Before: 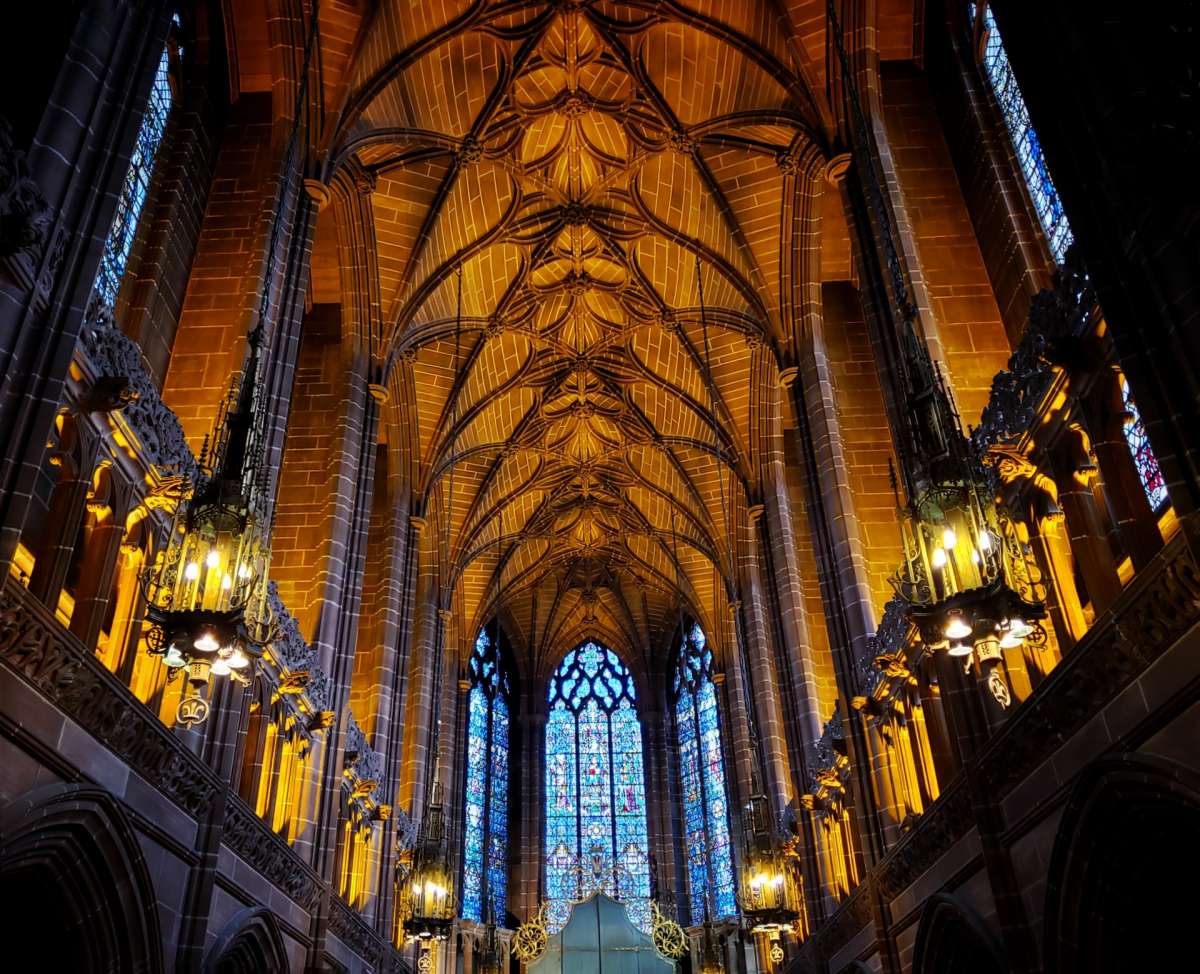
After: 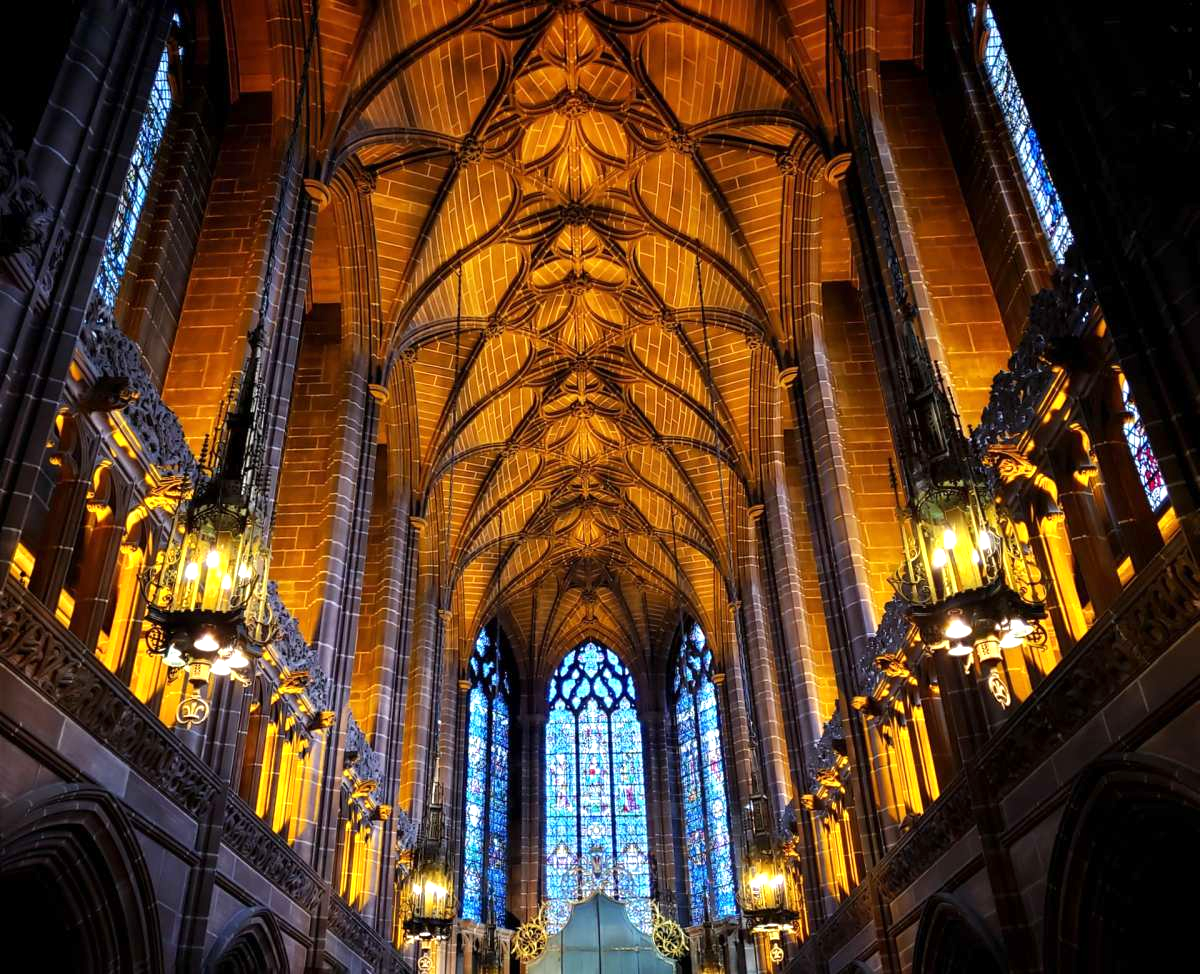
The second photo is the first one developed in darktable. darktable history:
tone equalizer: edges refinement/feathering 500, mask exposure compensation -1.57 EV, preserve details no
exposure: exposure 0.608 EV, compensate highlight preservation false
